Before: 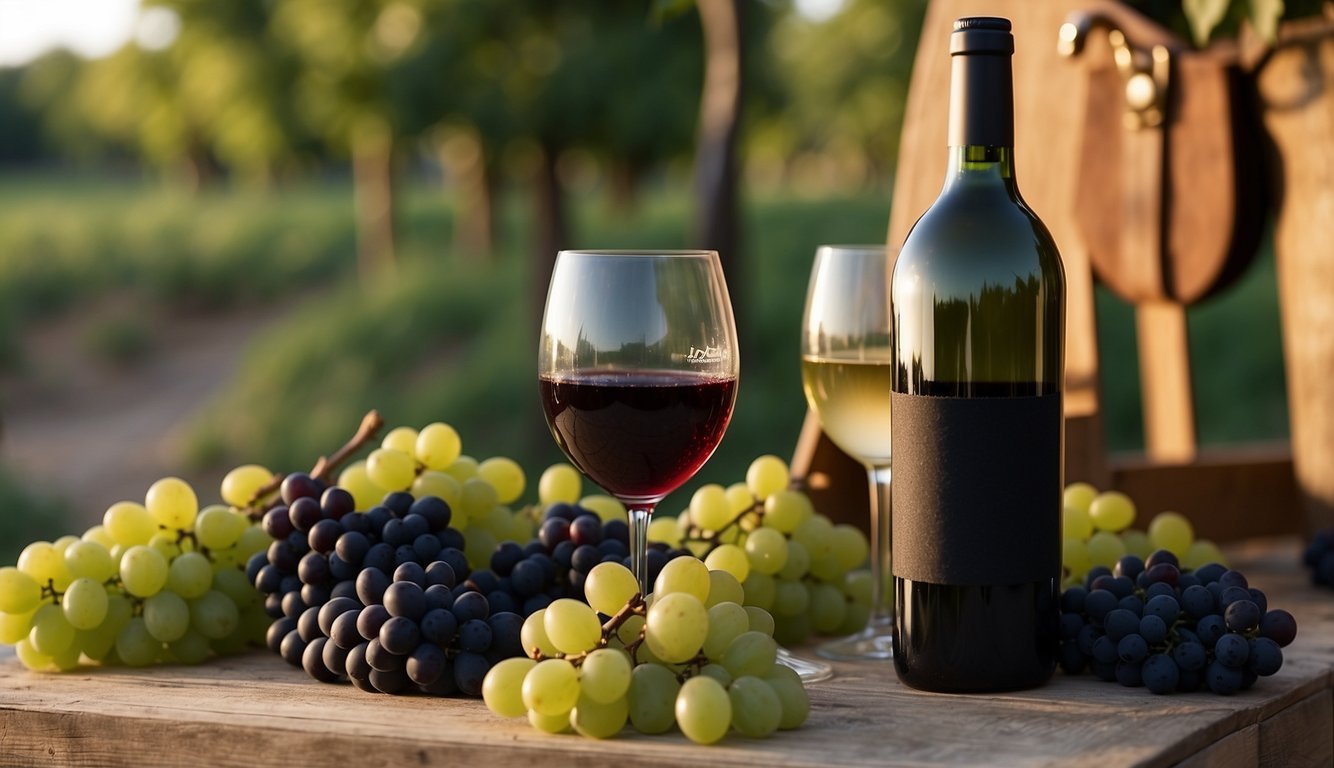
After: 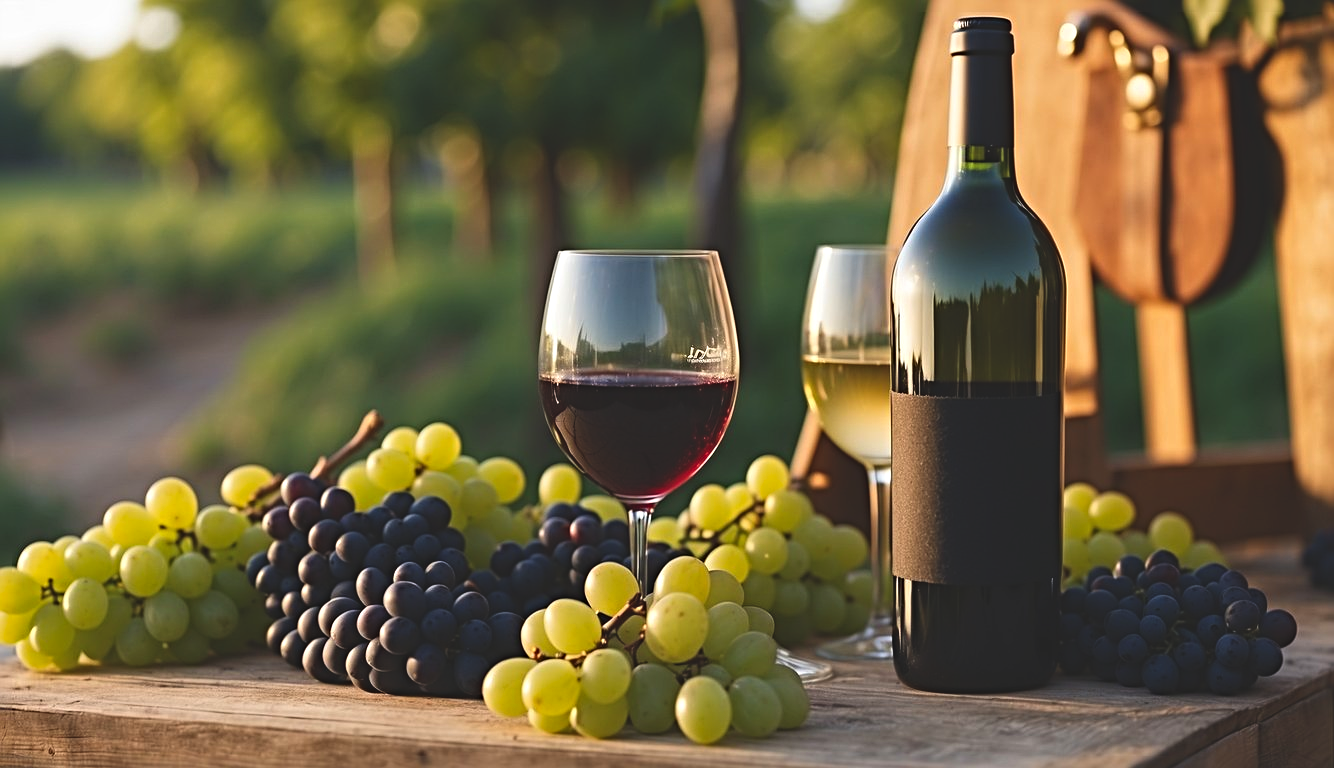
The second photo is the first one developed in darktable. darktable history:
sharpen: radius 4.832
exposure: black level correction -0.021, exposure -0.032 EV, compensate exposure bias true, compensate highlight preservation false
contrast brightness saturation: contrast 0.093, saturation 0.275
tone equalizer: mask exposure compensation -0.512 EV
